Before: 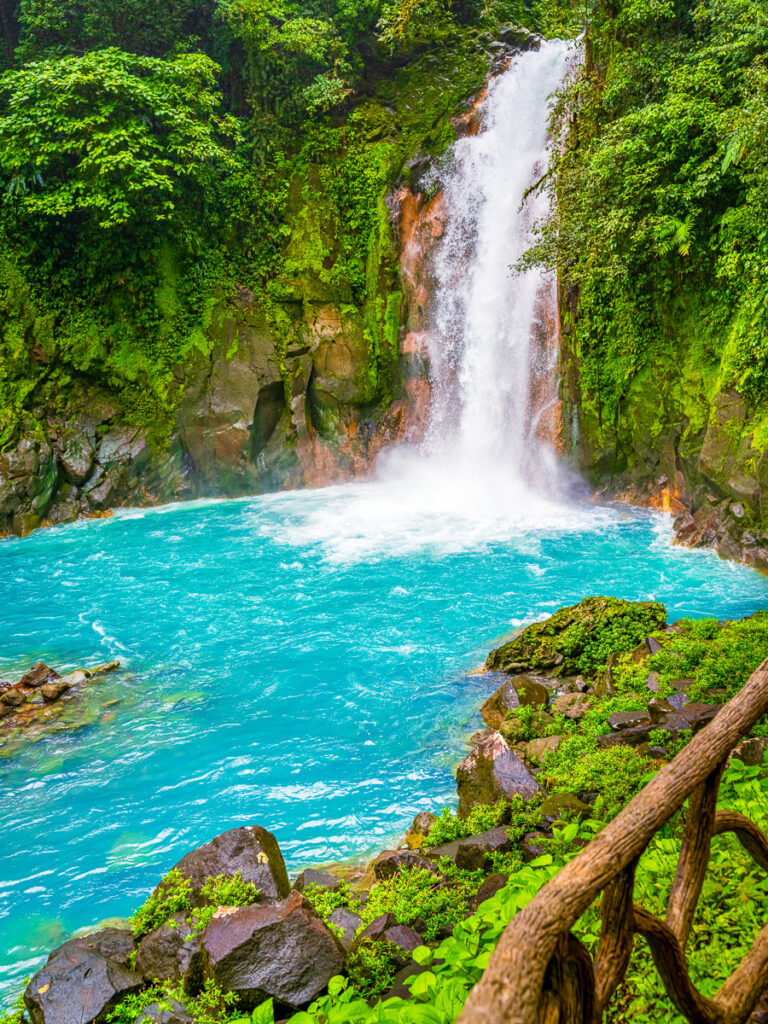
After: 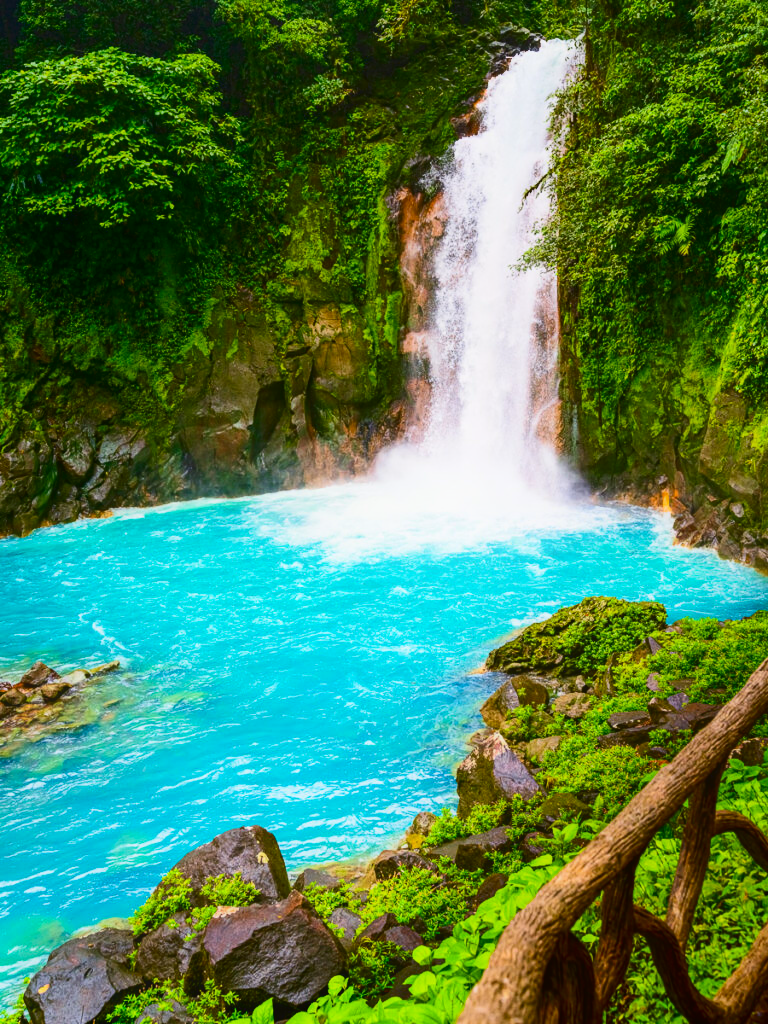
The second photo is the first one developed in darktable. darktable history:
contrast equalizer: y [[0.6 ×6], [0.55 ×6], [0 ×6], [0 ×6], [0 ×6]], mix -0.996
contrast brightness saturation: contrast 0.333, brightness -0.07, saturation 0.174
